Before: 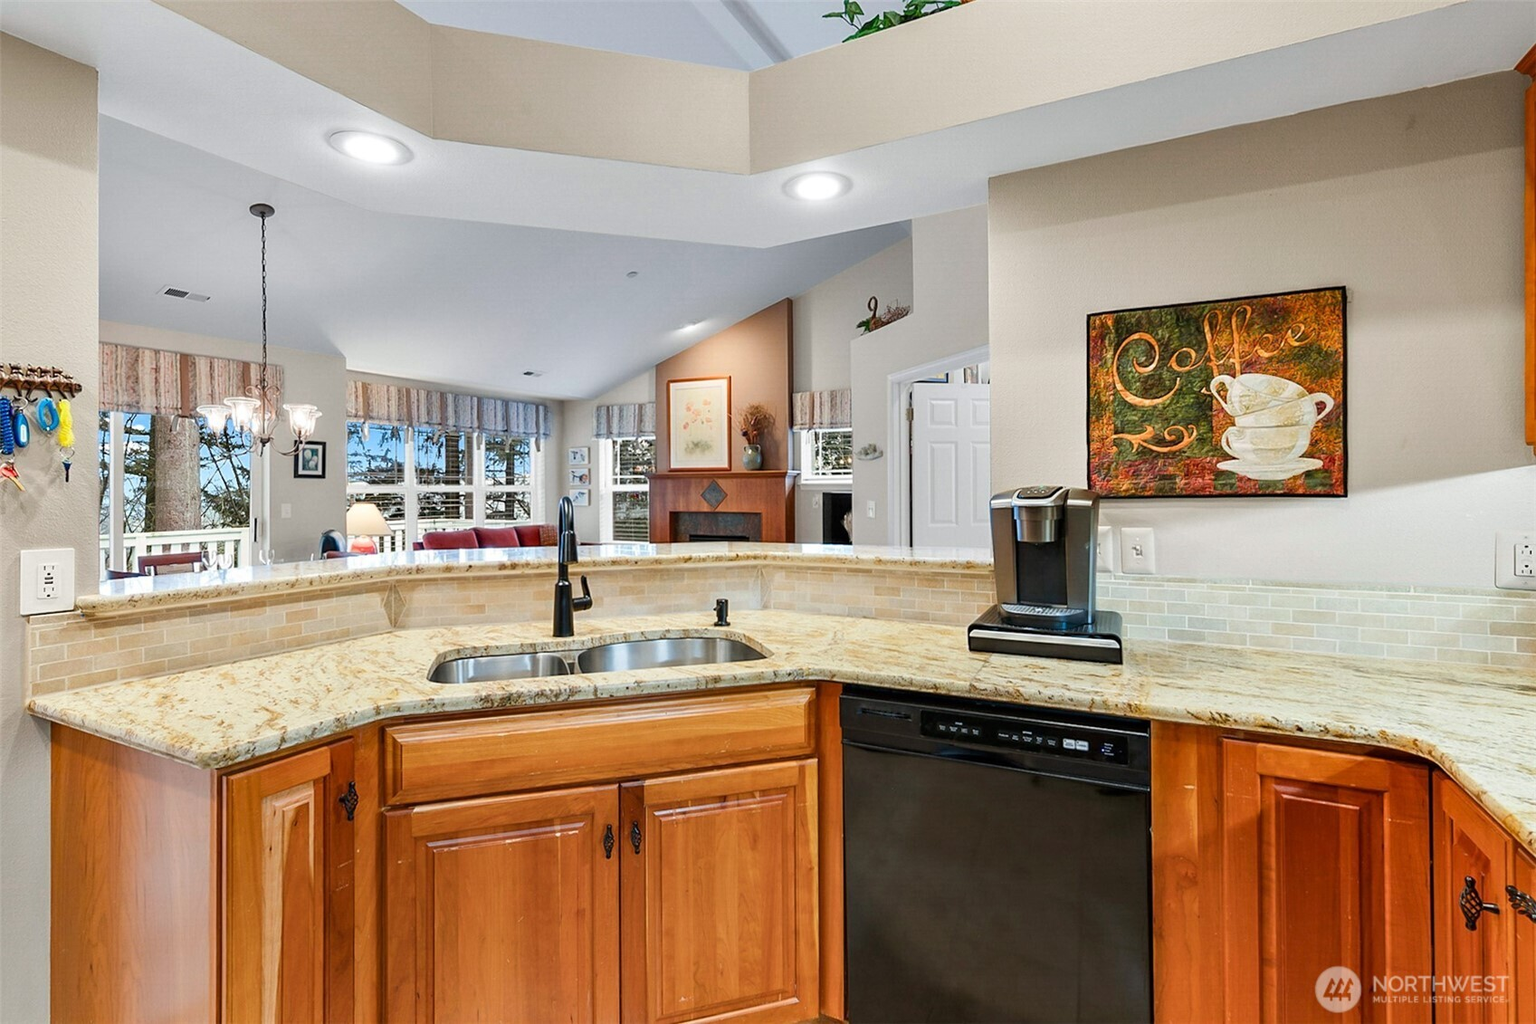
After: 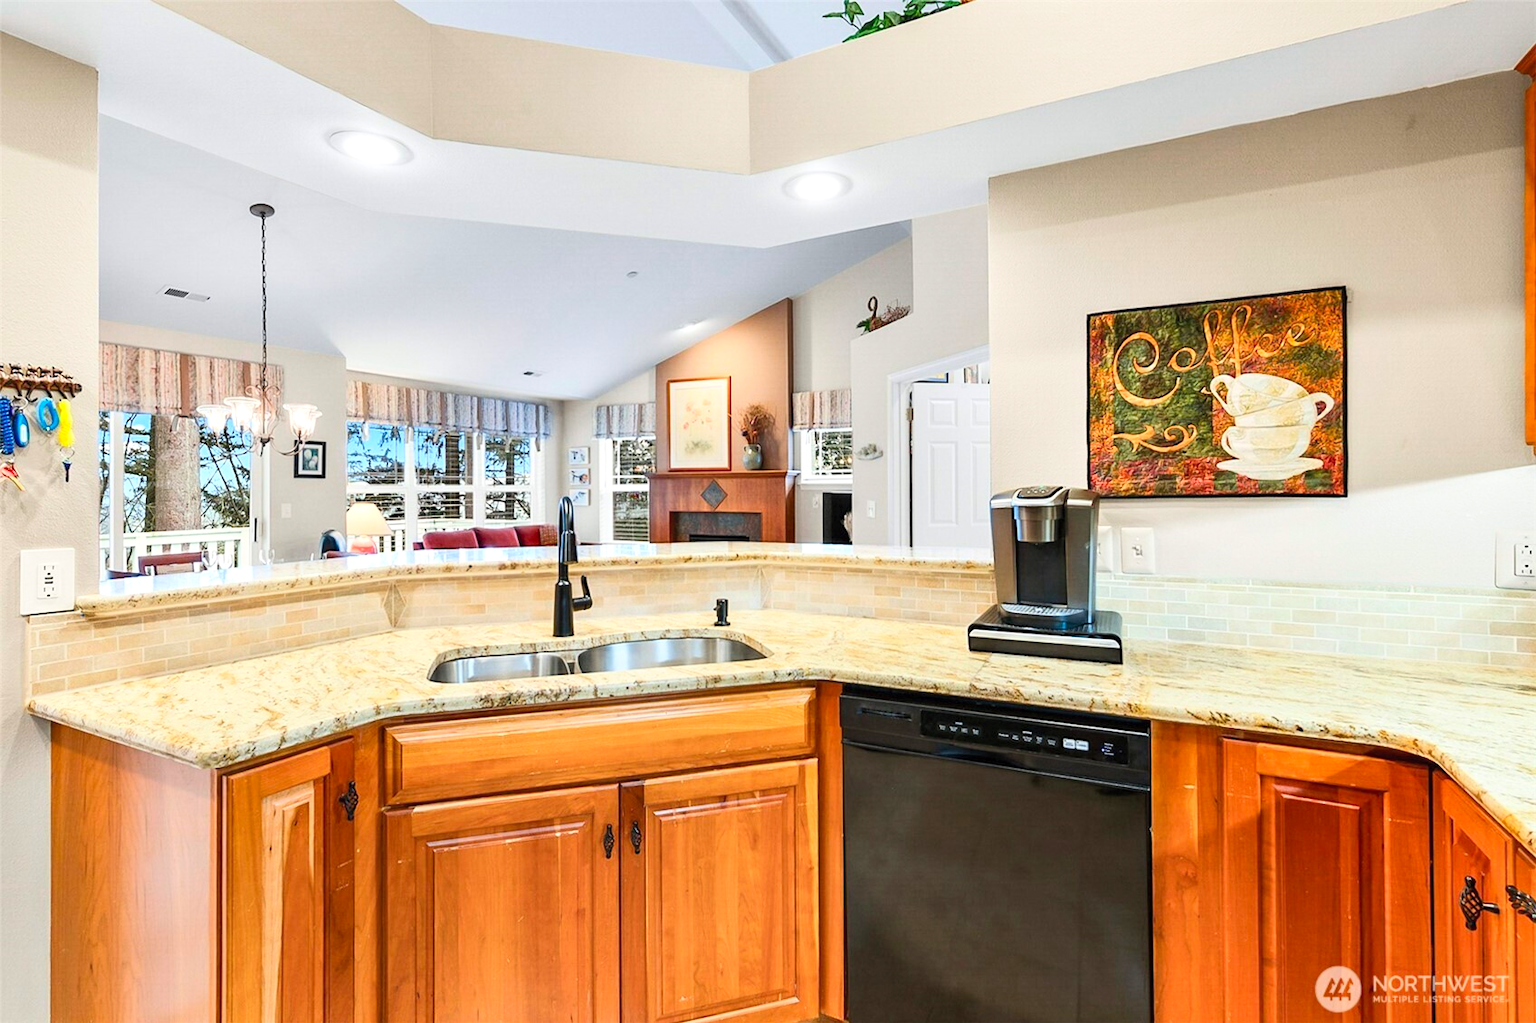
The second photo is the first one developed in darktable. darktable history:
contrast brightness saturation: contrast 0.197, brightness 0.164, saturation 0.22
exposure: exposure 0.168 EV, compensate exposure bias true, compensate highlight preservation false
